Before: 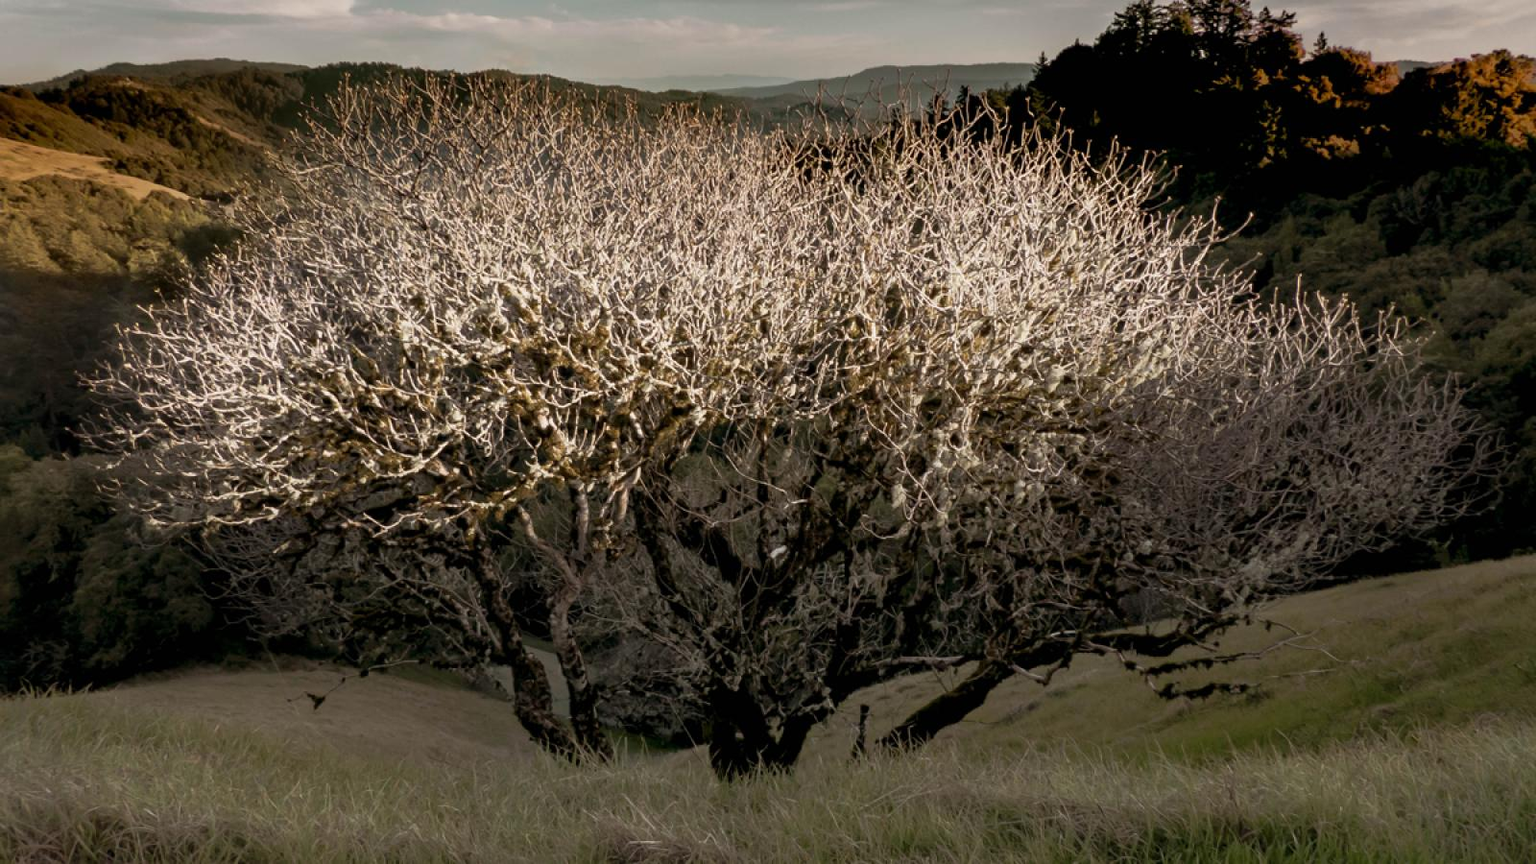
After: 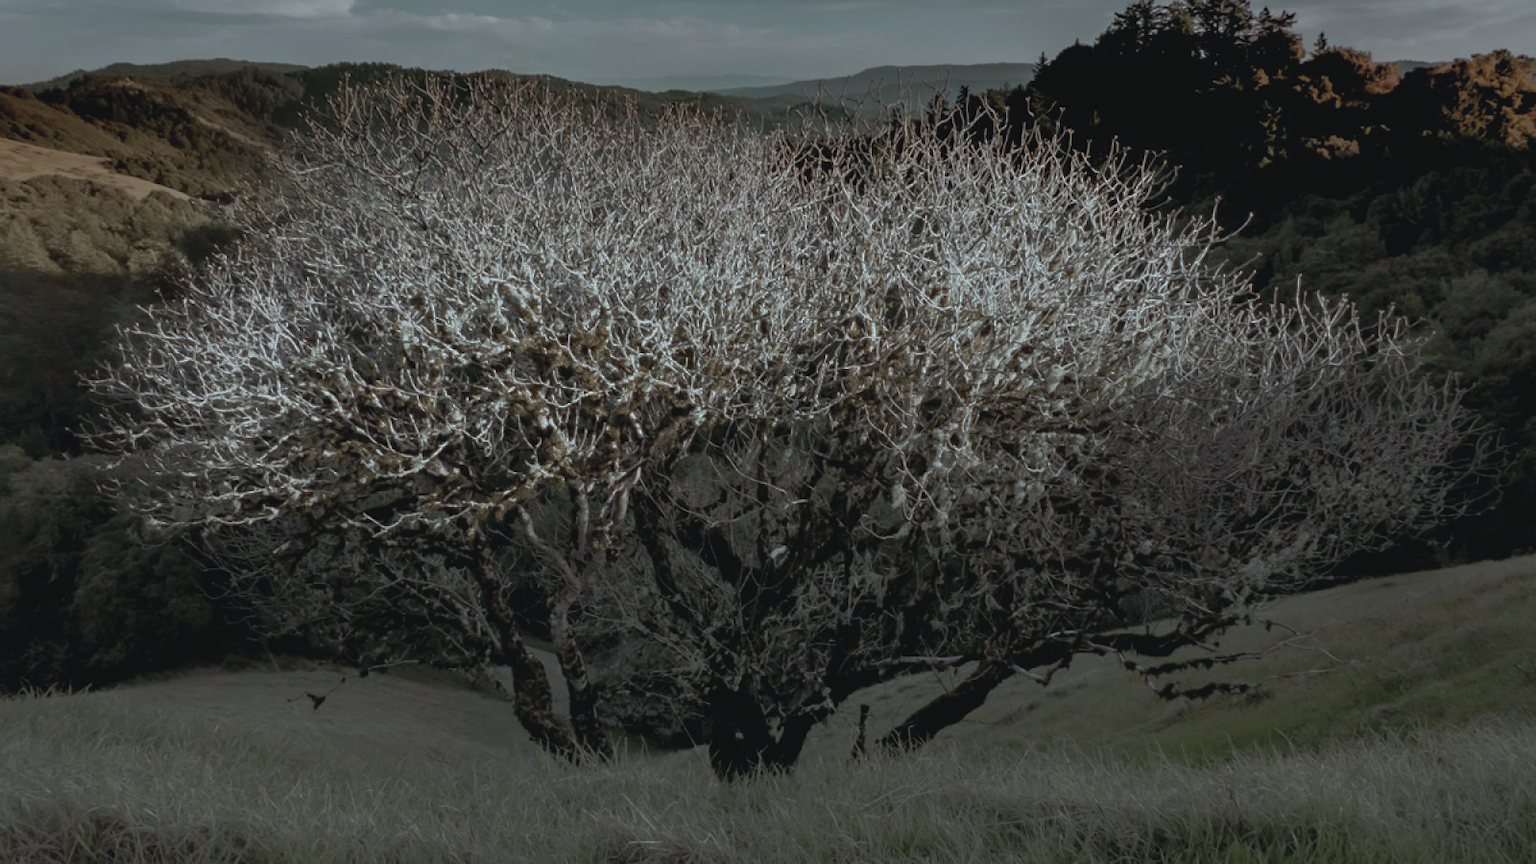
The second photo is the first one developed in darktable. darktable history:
contrast brightness saturation: contrast -0.1, saturation -0.1
color correction: highlights a* -12.64, highlights b* -18.1, saturation 0.7
base curve: curves: ch0 [(0, 0) (0.826, 0.587) (1, 1)]
